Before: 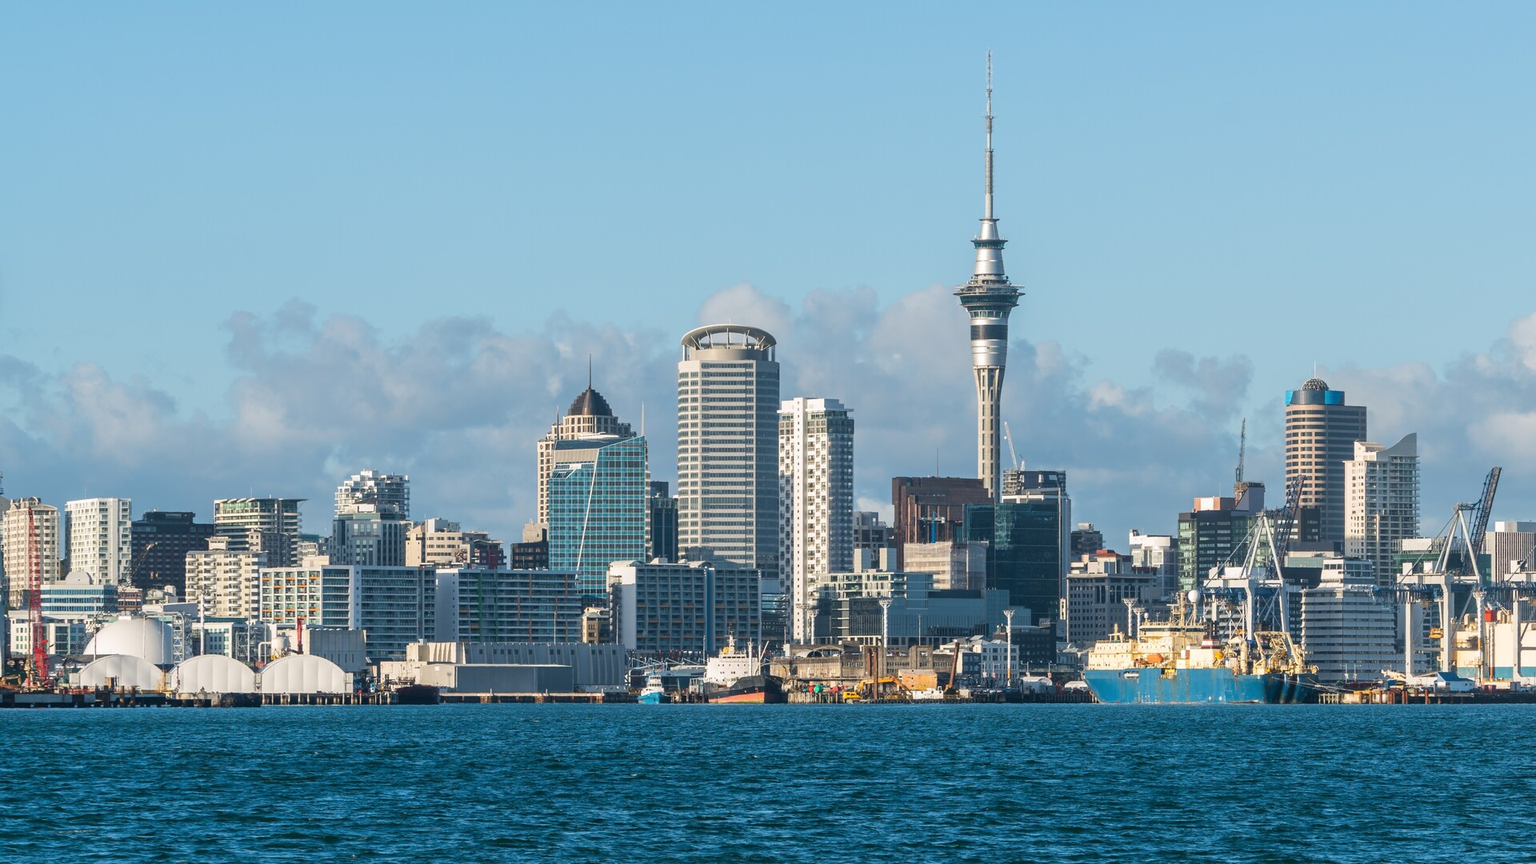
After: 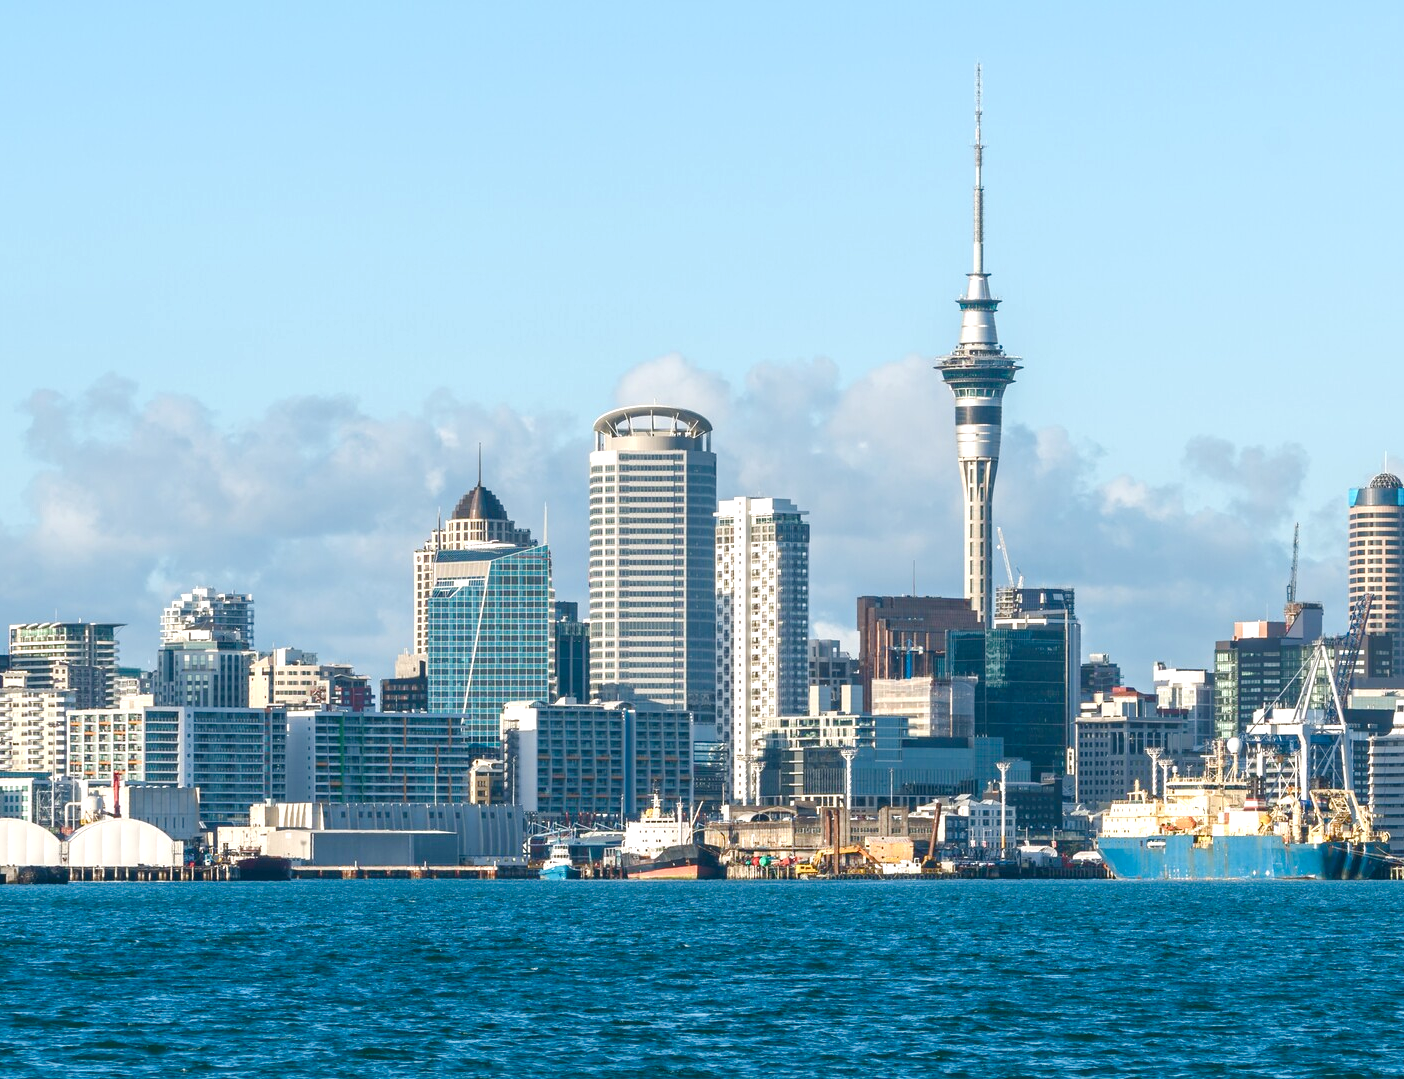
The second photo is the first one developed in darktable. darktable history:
color balance rgb: perceptual saturation grading › global saturation 20%, perceptual saturation grading › highlights -50.512%, perceptual saturation grading › shadows 30.021%, global vibrance 20%
crop: left 13.479%, top 0%, right 13.391%
exposure: black level correction -0.002, exposure 0.533 EV, compensate highlight preservation false
